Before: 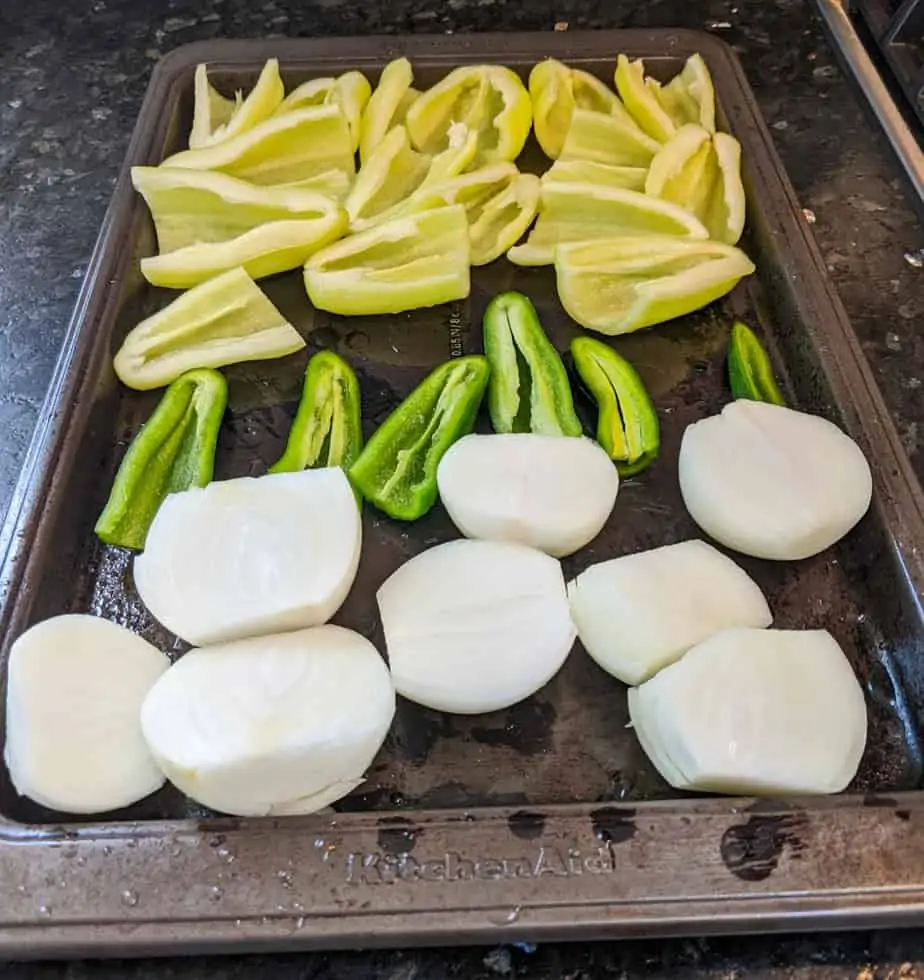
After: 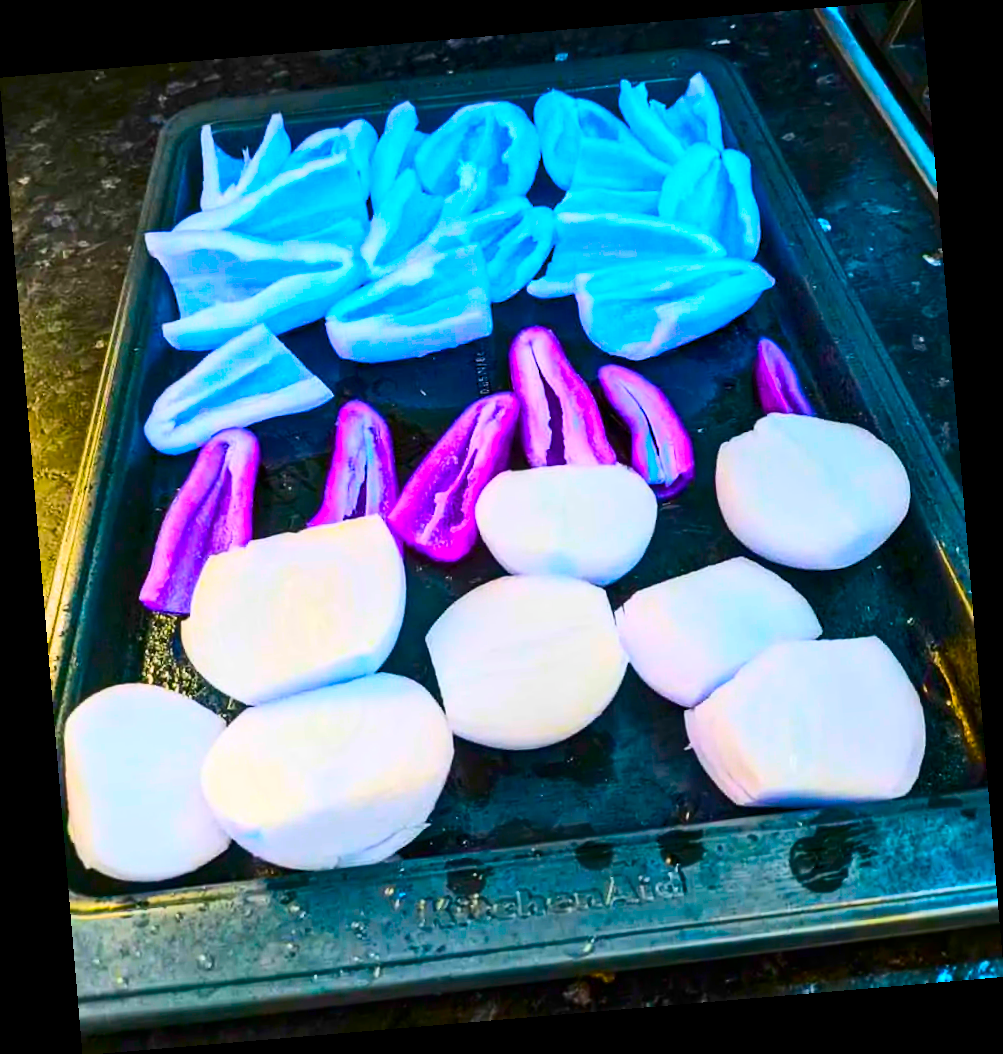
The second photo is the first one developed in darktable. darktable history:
contrast brightness saturation: contrast 0.28
color balance rgb: hue shift 180°, global vibrance 50%, contrast 0.32%
rotate and perspective: rotation -4.86°, automatic cropping off
color correction: saturation 2.15
